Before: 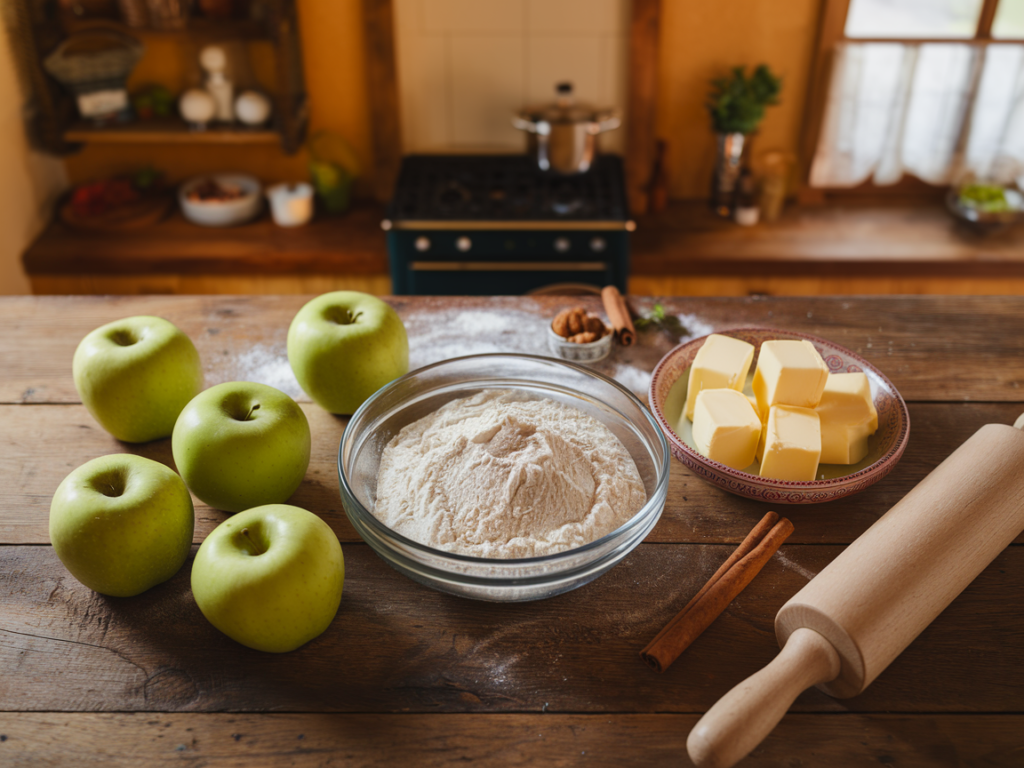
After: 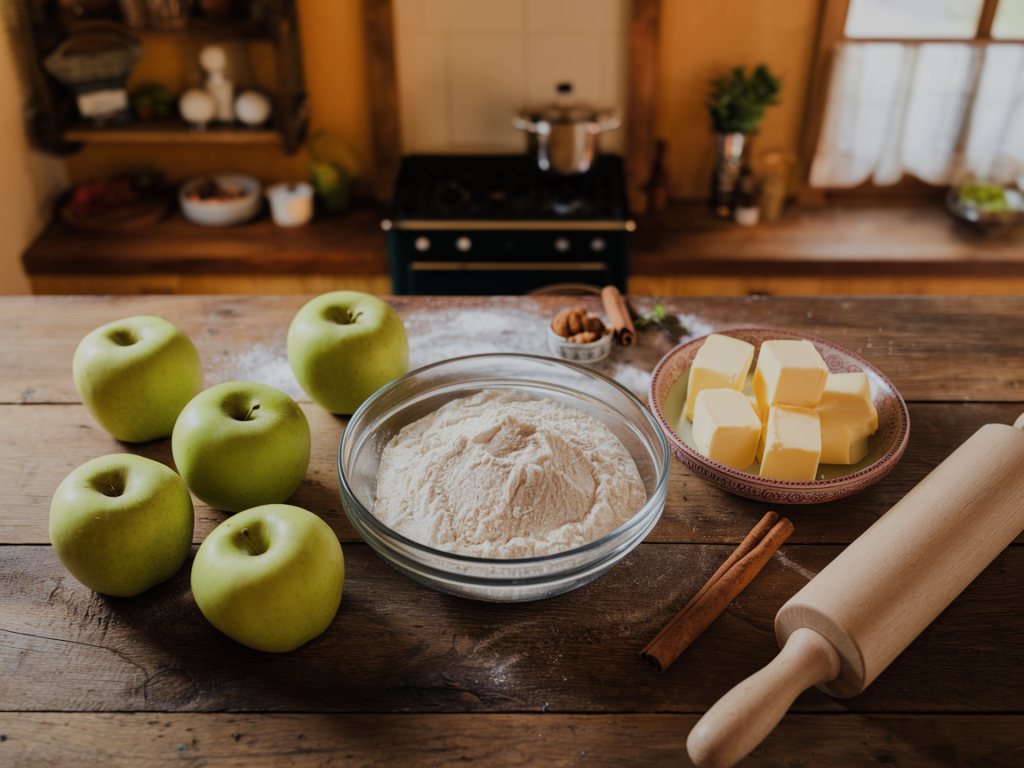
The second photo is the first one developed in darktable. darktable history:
contrast brightness saturation: contrast 0.01, saturation -0.06
filmic rgb: black relative exposure -7.65 EV, white relative exposure 4.56 EV, hardness 3.61
